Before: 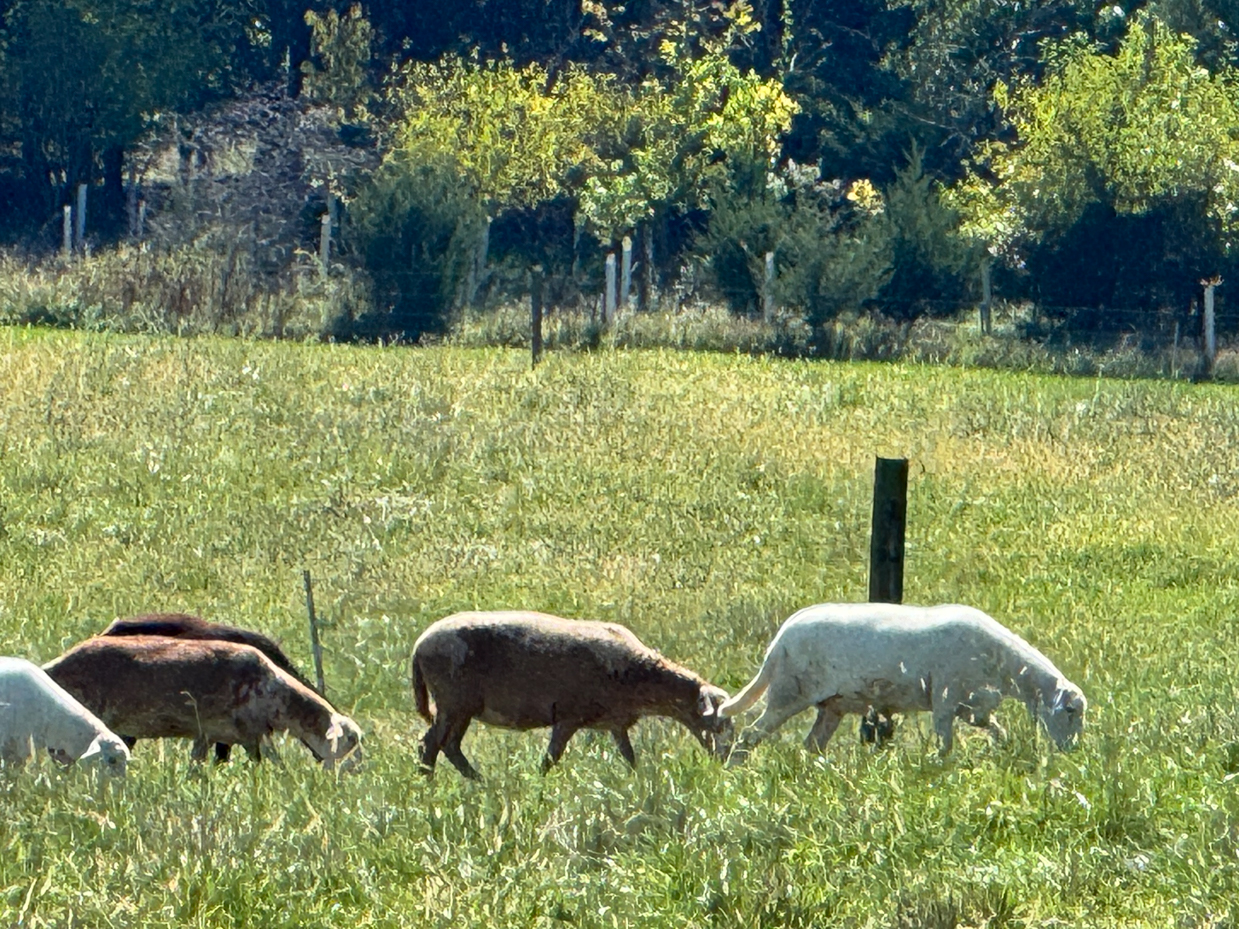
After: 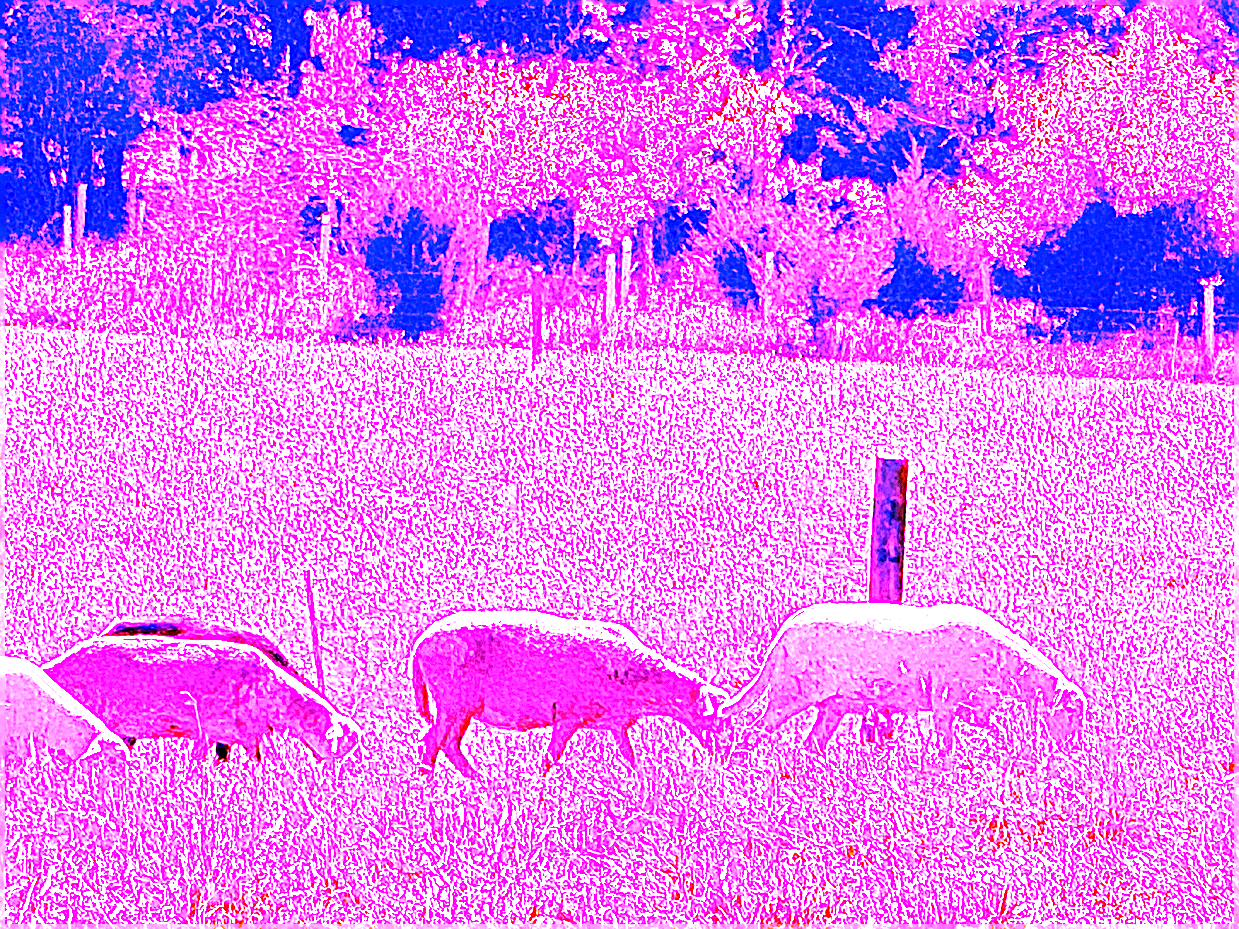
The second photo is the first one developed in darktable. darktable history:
sharpen: on, module defaults
tone equalizer: -8 EV -0.75 EV, -7 EV -0.7 EV, -6 EV -0.6 EV, -5 EV -0.4 EV, -3 EV 0.4 EV, -2 EV 0.6 EV, -1 EV 0.7 EV, +0 EV 0.75 EV, edges refinement/feathering 500, mask exposure compensation -1.57 EV, preserve details no
white balance: red 8, blue 8
